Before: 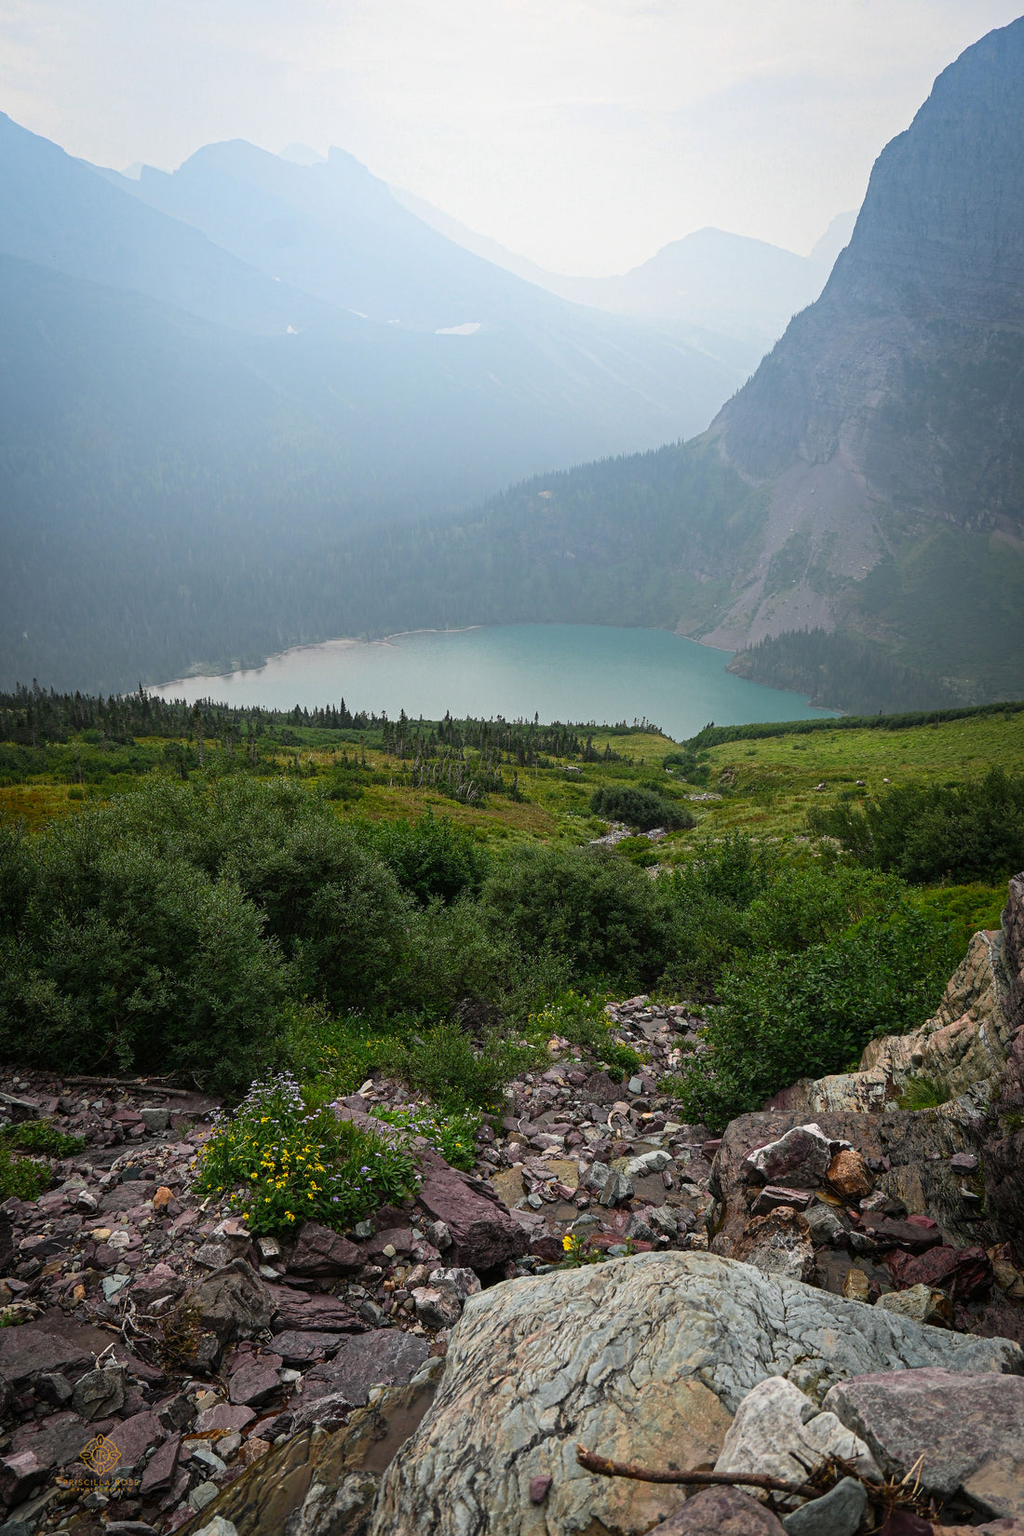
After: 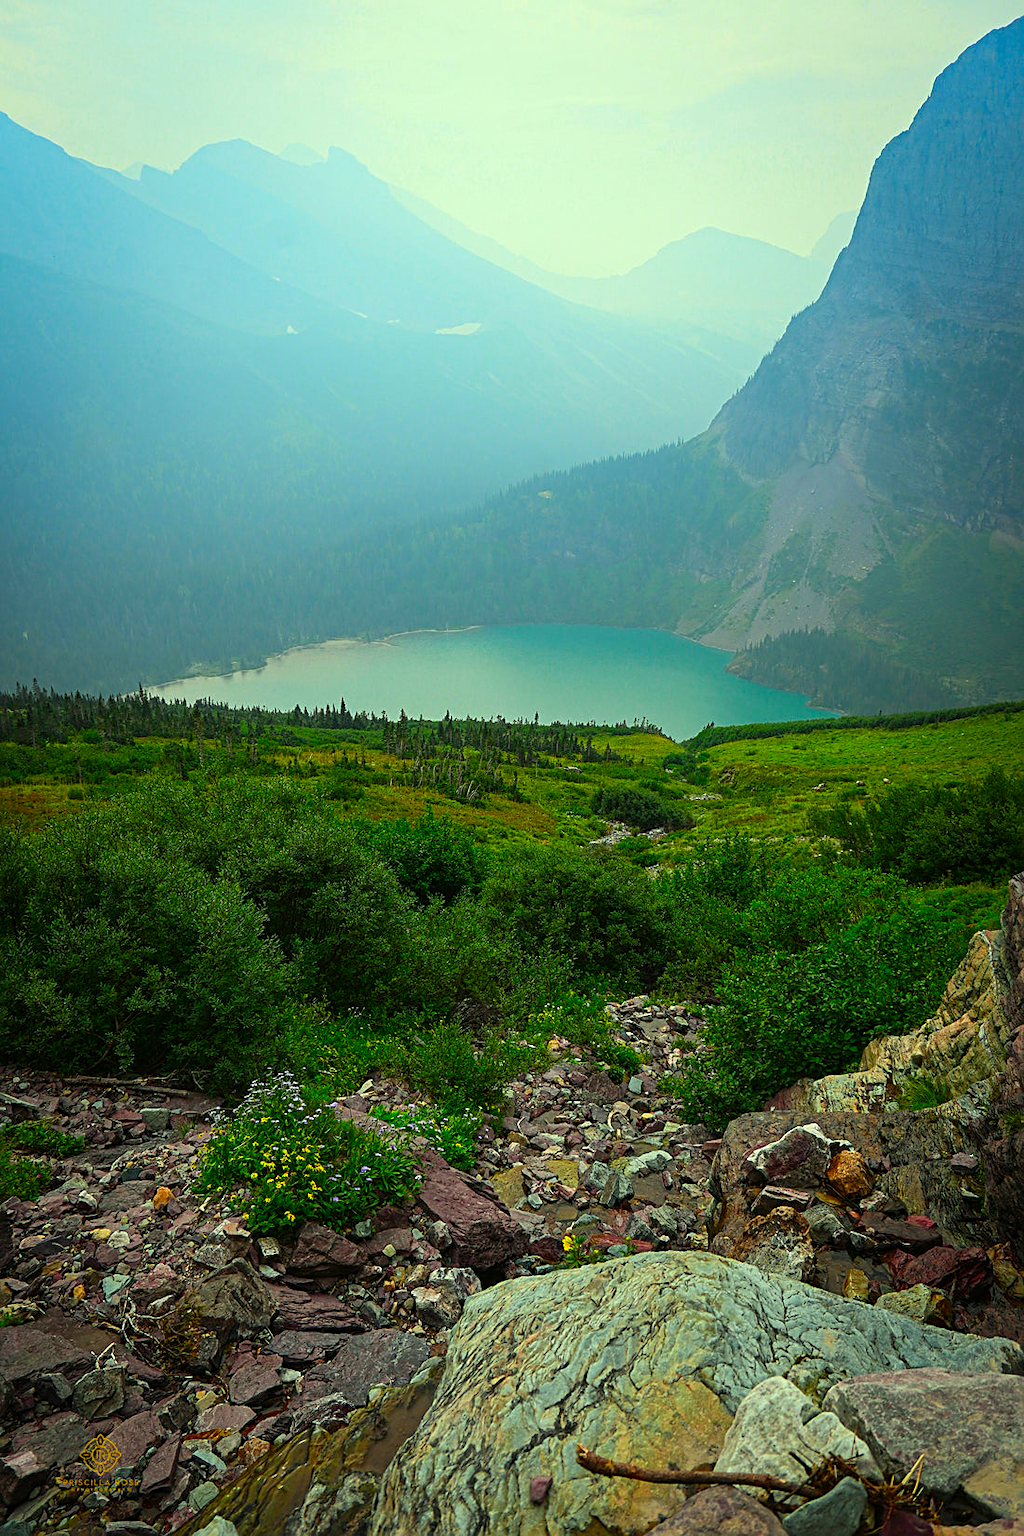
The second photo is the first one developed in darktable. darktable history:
sharpen: on, module defaults
color correction: highlights a* -10.77, highlights b* 9.8, saturation 1.72
